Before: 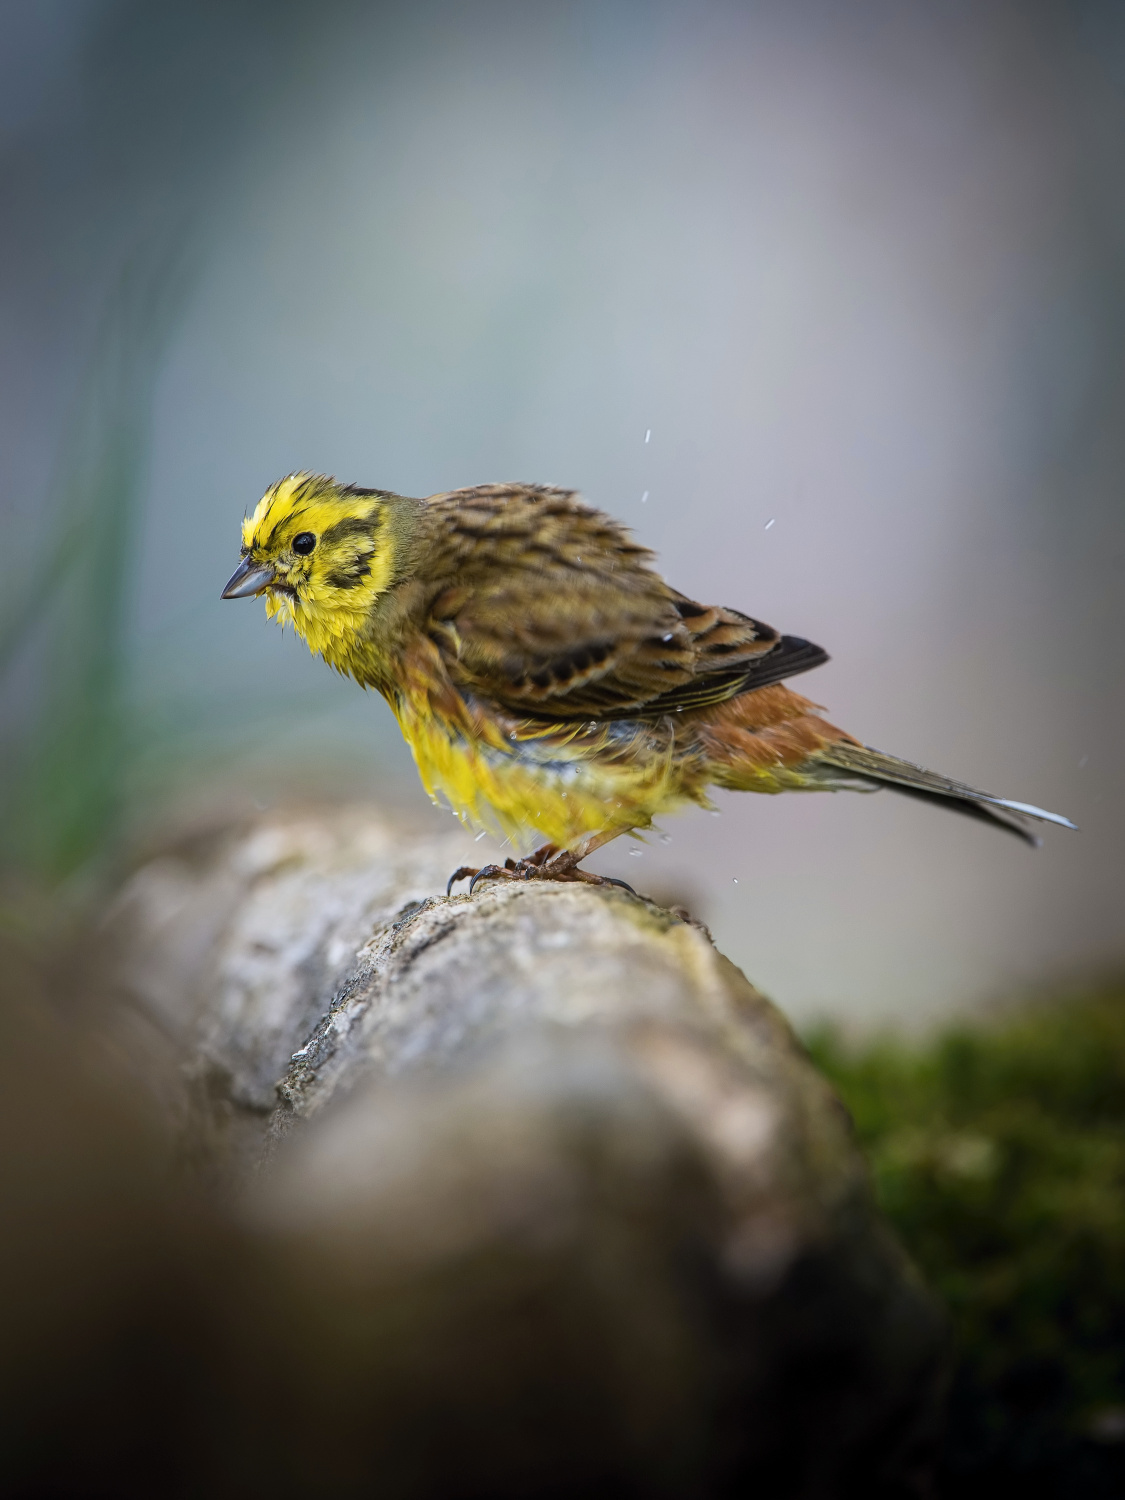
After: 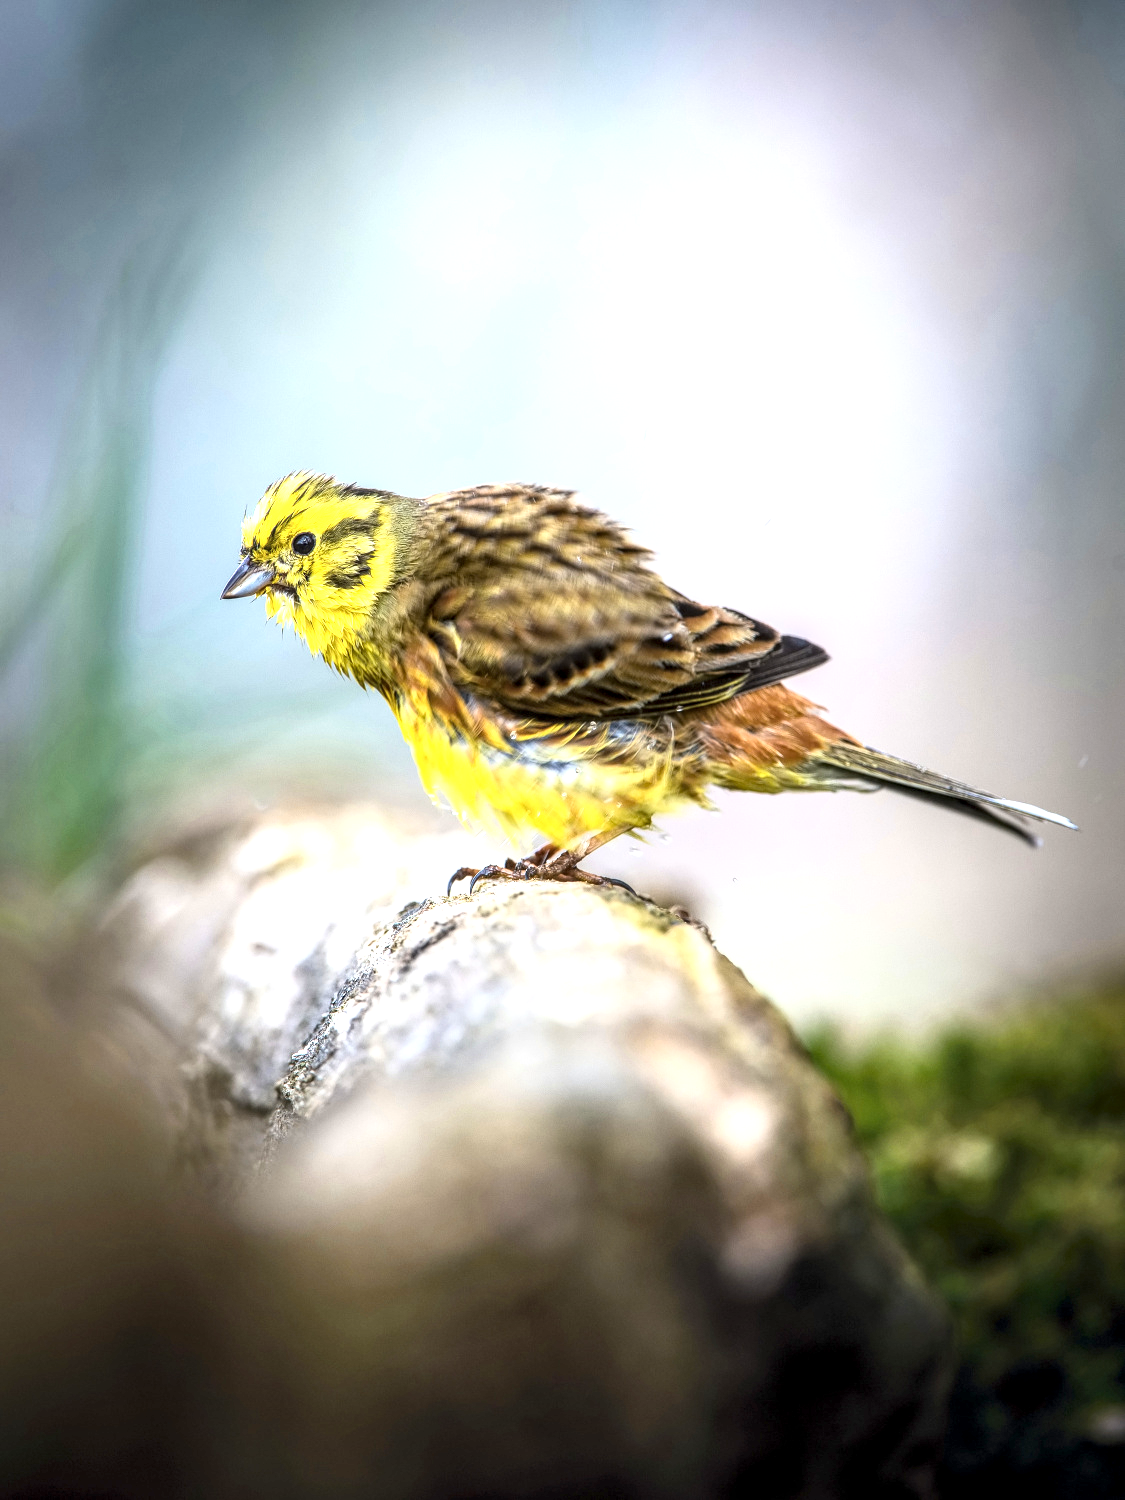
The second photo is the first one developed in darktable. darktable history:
local contrast: detail 150%
exposure: black level correction 0, exposure 1 EV, compensate highlight preservation false
base curve: curves: ch0 [(0, 0) (0.666, 0.806) (1, 1)]
